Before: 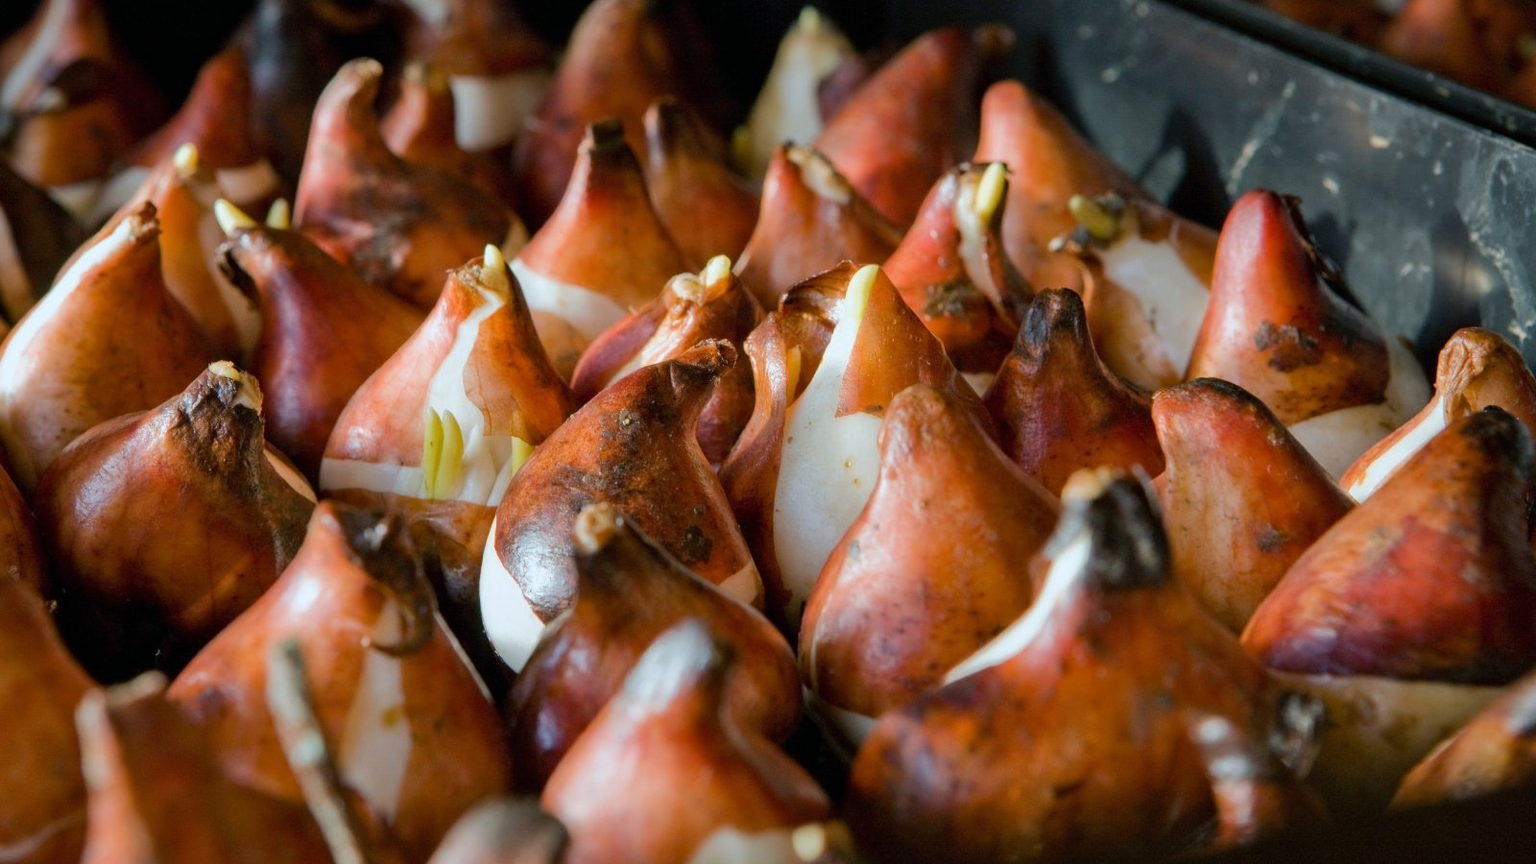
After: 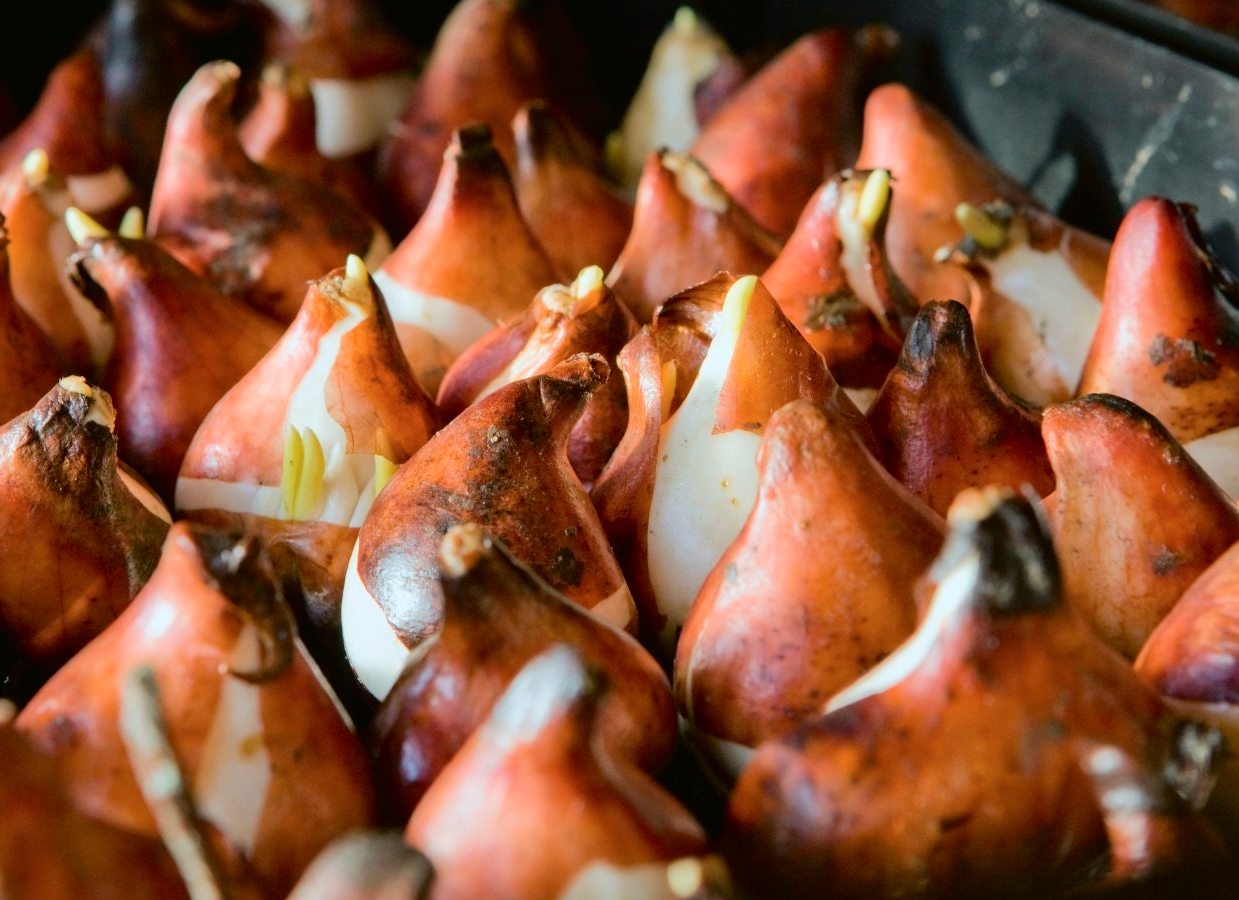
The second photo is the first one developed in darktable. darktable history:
tone curve: curves: ch0 [(0, 0.01) (0.052, 0.045) (0.136, 0.133) (0.29, 0.332) (0.453, 0.531) (0.676, 0.751) (0.89, 0.919) (1, 1)]; ch1 [(0, 0) (0.094, 0.081) (0.285, 0.299) (0.385, 0.403) (0.446, 0.443) (0.502, 0.5) (0.544, 0.552) (0.589, 0.612) (0.722, 0.728) (1, 1)]; ch2 [(0, 0) (0.257, 0.217) (0.43, 0.421) (0.498, 0.507) (0.531, 0.544) (0.56, 0.579) (0.625, 0.642) (1, 1)], color space Lab, independent channels, preserve colors none
crop: left 9.88%, right 12.664%
